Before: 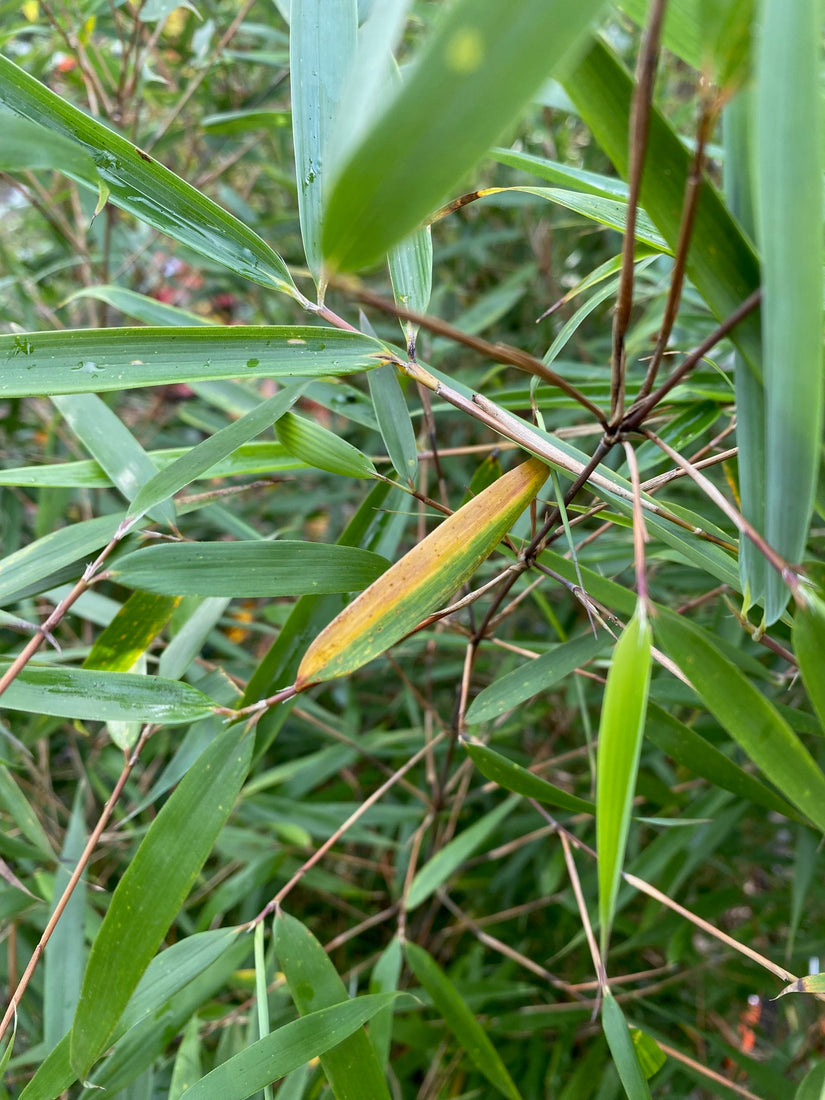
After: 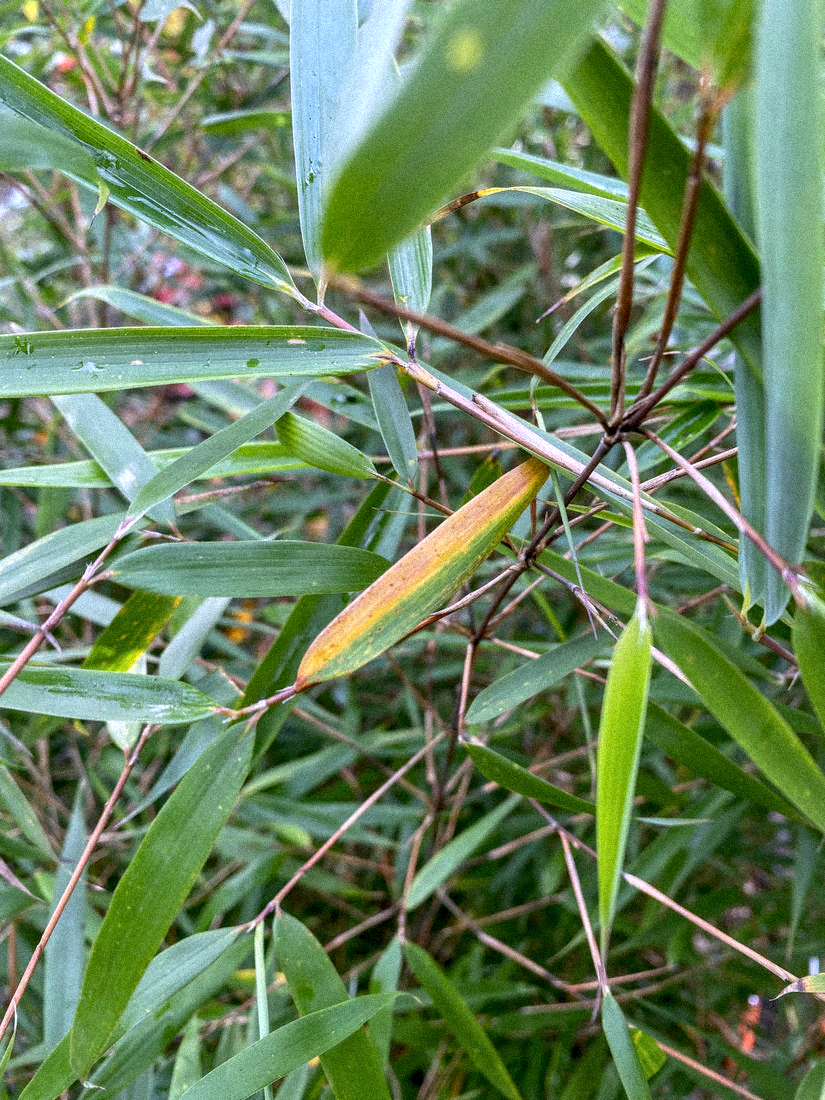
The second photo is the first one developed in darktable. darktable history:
local contrast: on, module defaults
grain: coarseness 9.38 ISO, strength 34.99%, mid-tones bias 0%
white balance: red 1.042, blue 1.17
